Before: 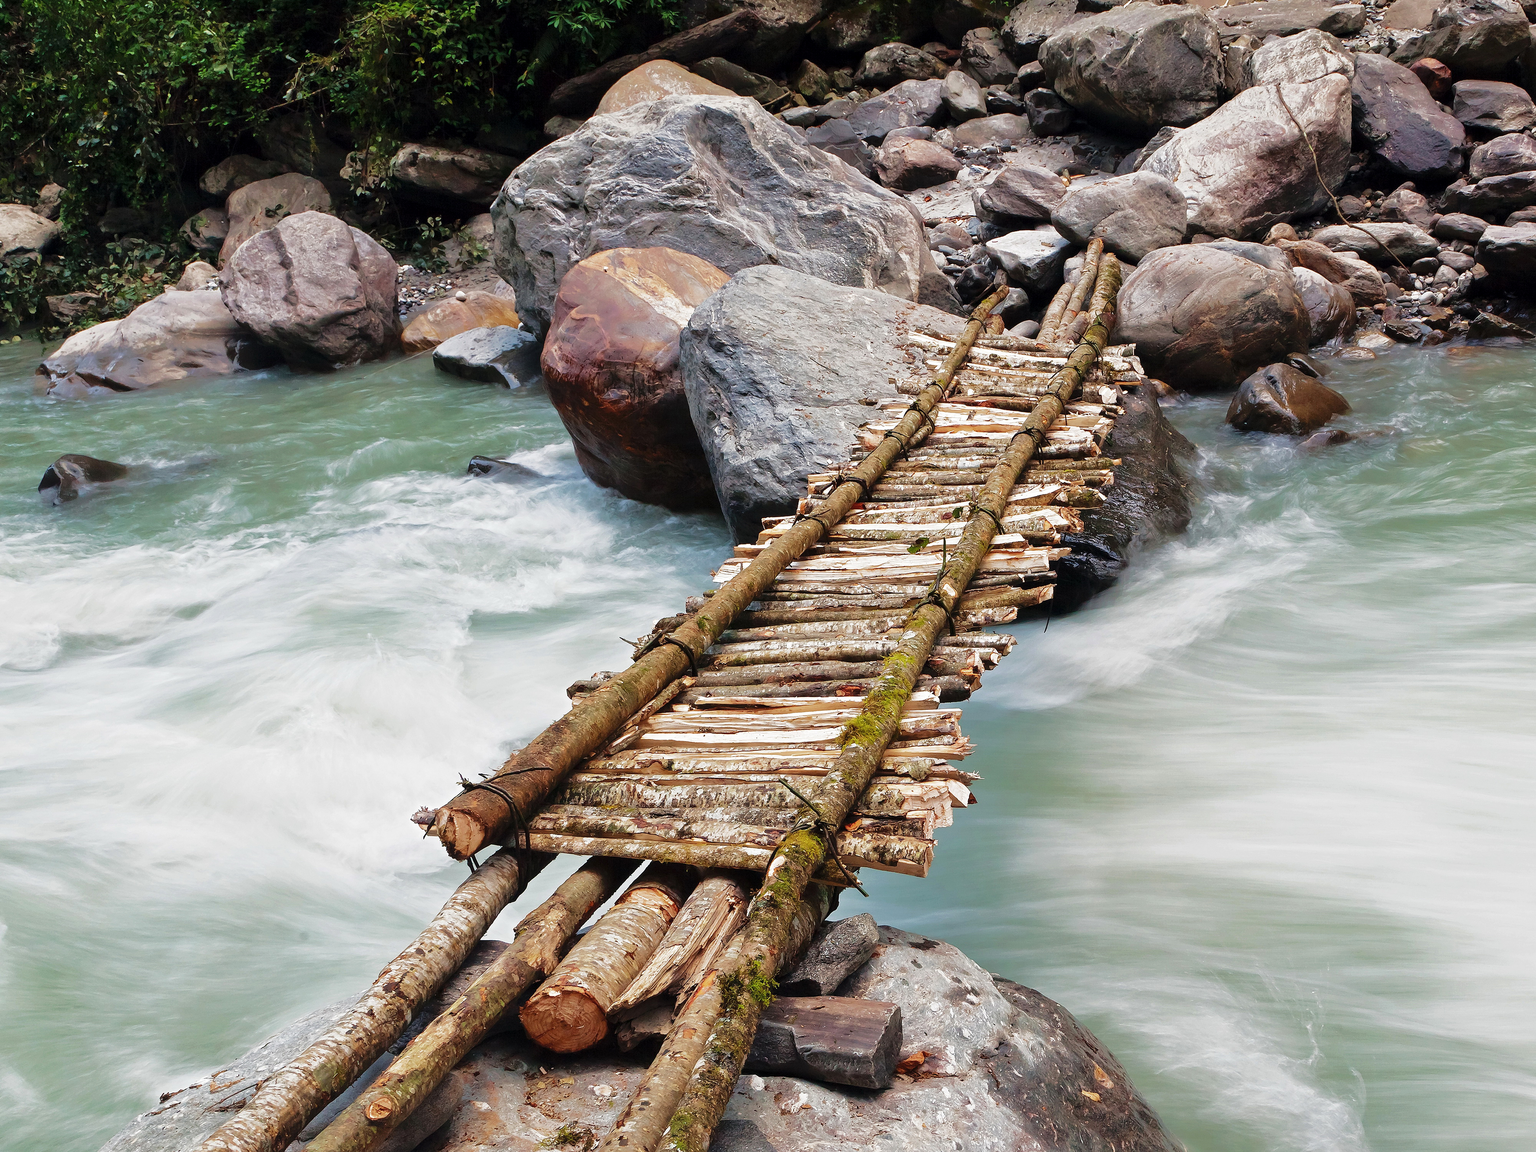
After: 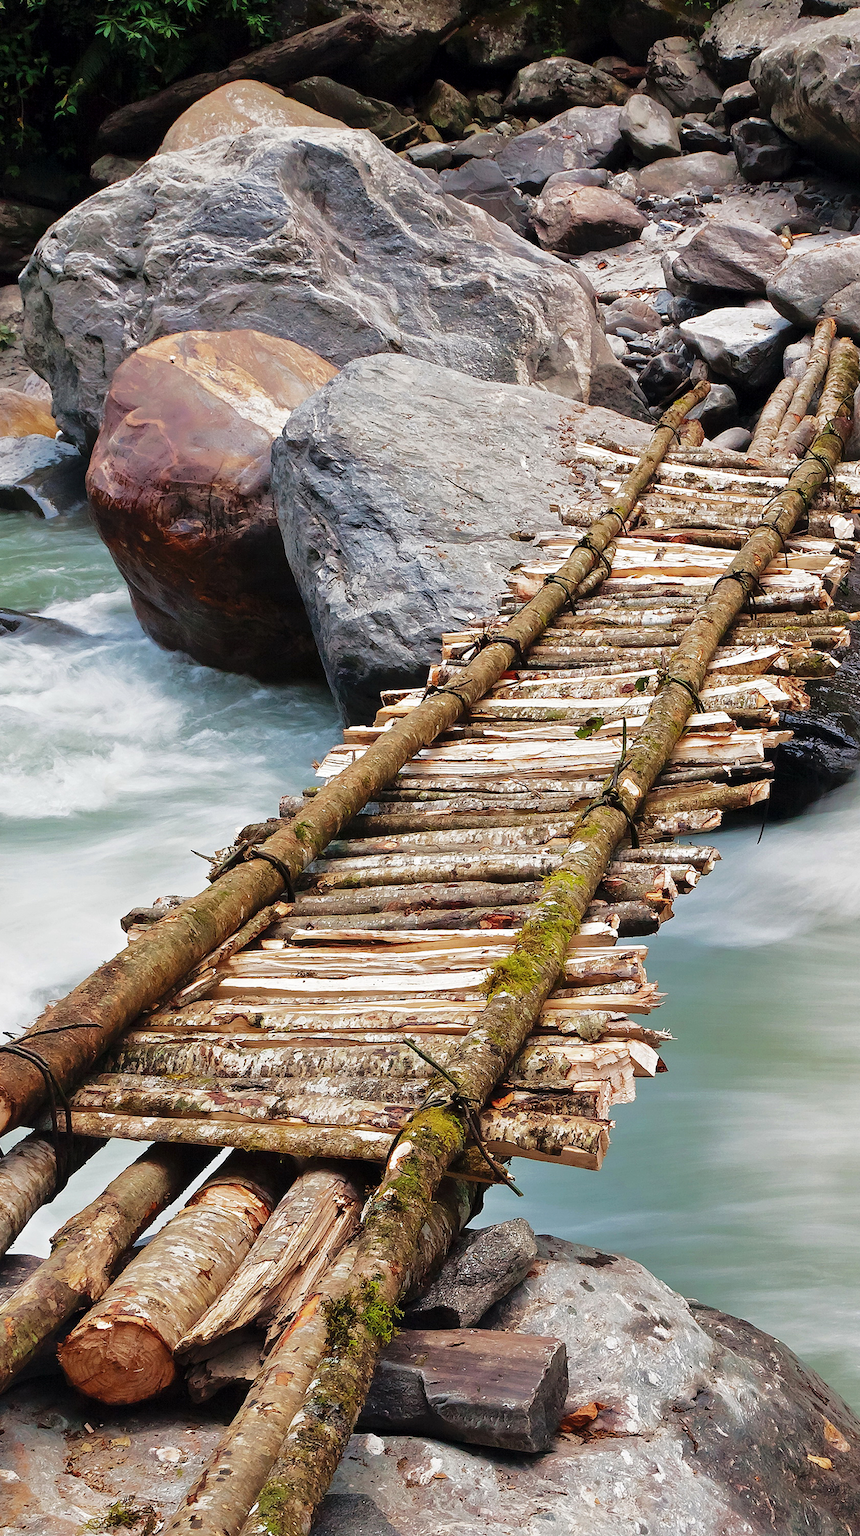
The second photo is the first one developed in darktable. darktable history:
crop: left 31.043%, right 26.935%
